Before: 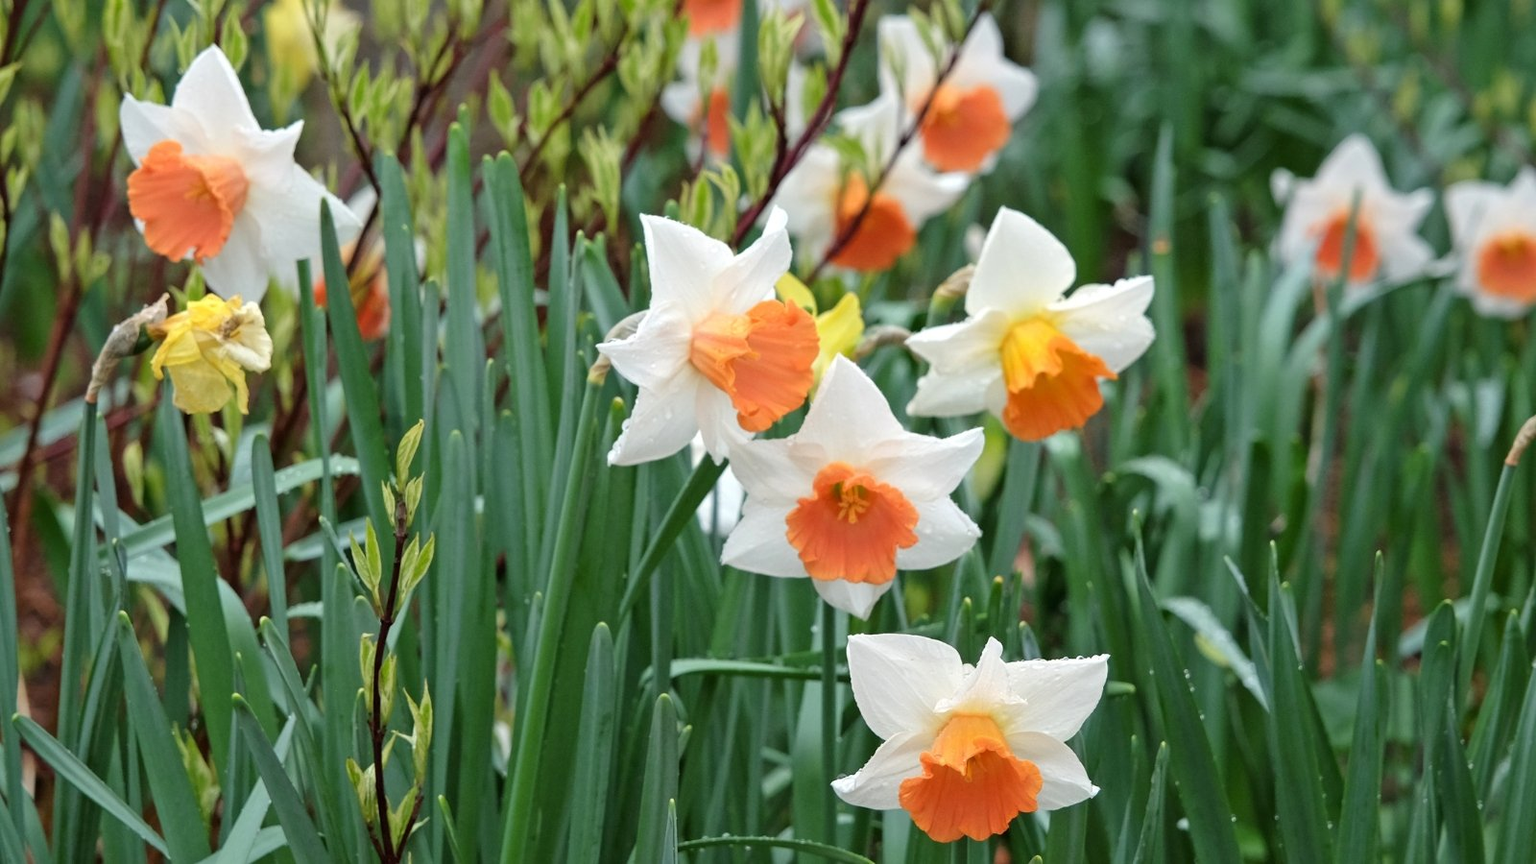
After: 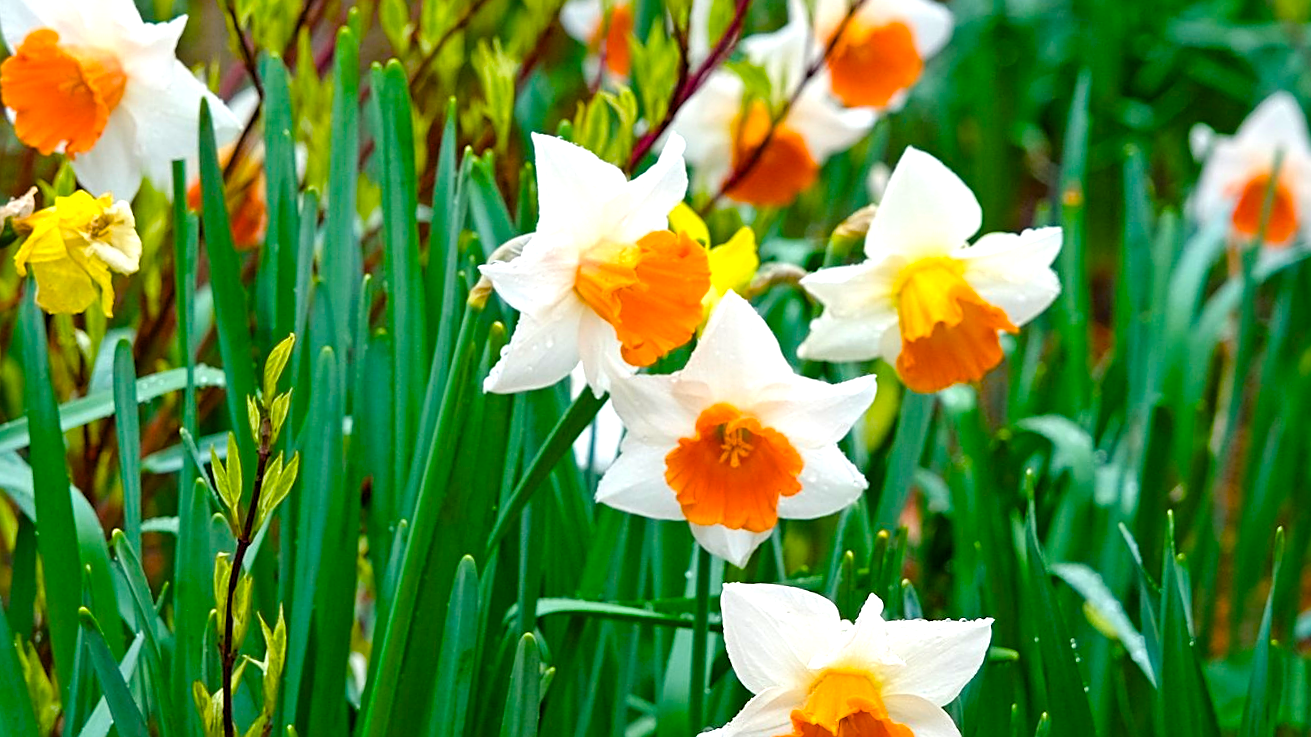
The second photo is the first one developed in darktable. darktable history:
sharpen: on, module defaults
color balance rgb: linear chroma grading › shadows 10%, linear chroma grading › highlights 10%, linear chroma grading › global chroma 15%, linear chroma grading › mid-tones 15%, perceptual saturation grading › global saturation 40%, perceptual saturation grading › highlights -25%, perceptual saturation grading › mid-tones 35%, perceptual saturation grading › shadows 35%, perceptual brilliance grading › global brilliance 11.29%, global vibrance 11.29%
crop and rotate: angle -3.27°, left 5.211%, top 5.211%, right 4.607%, bottom 4.607%
